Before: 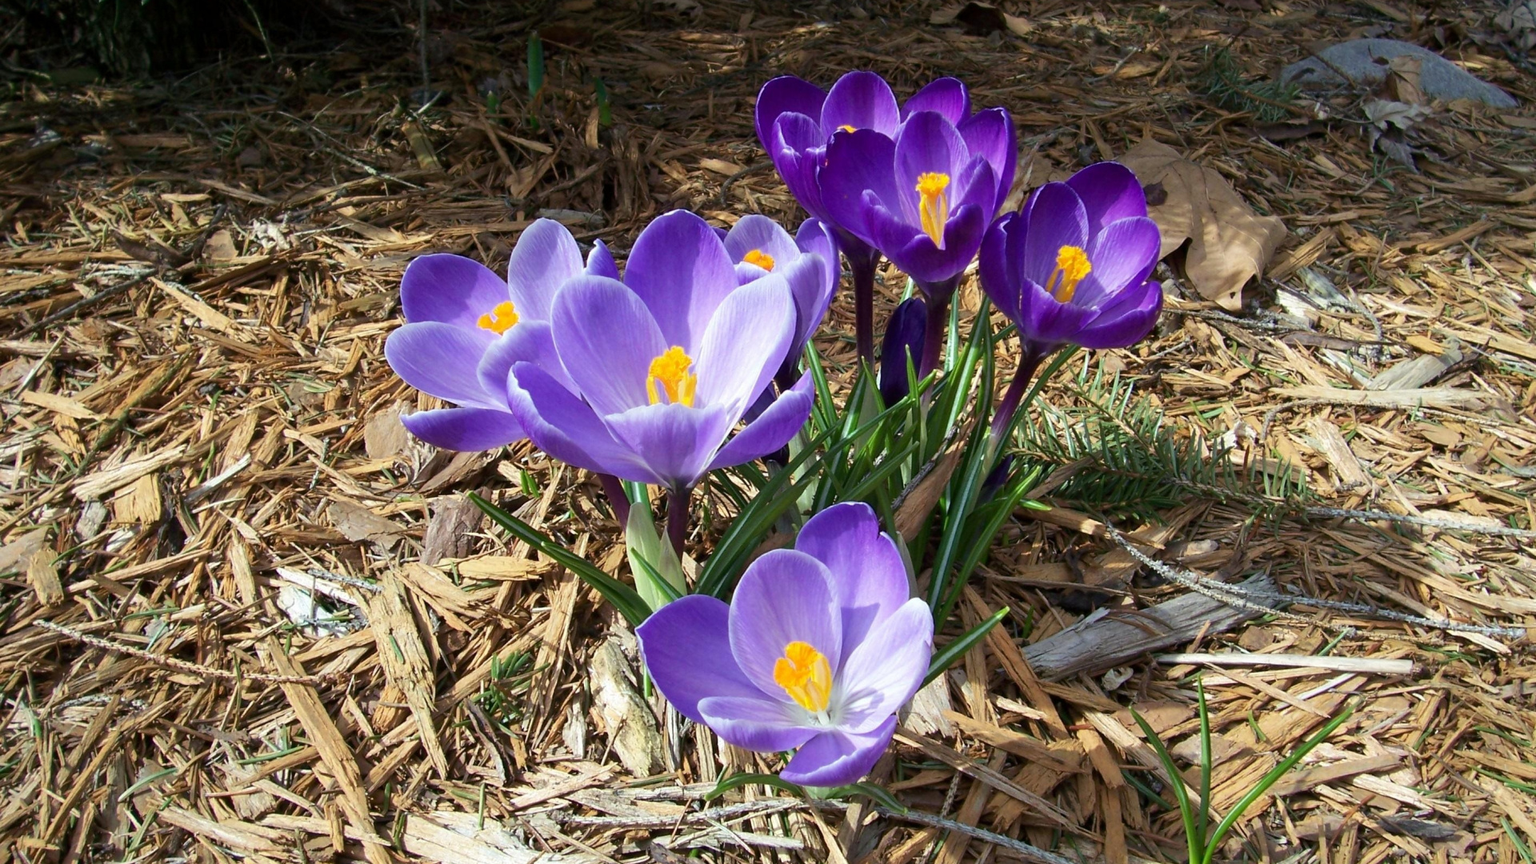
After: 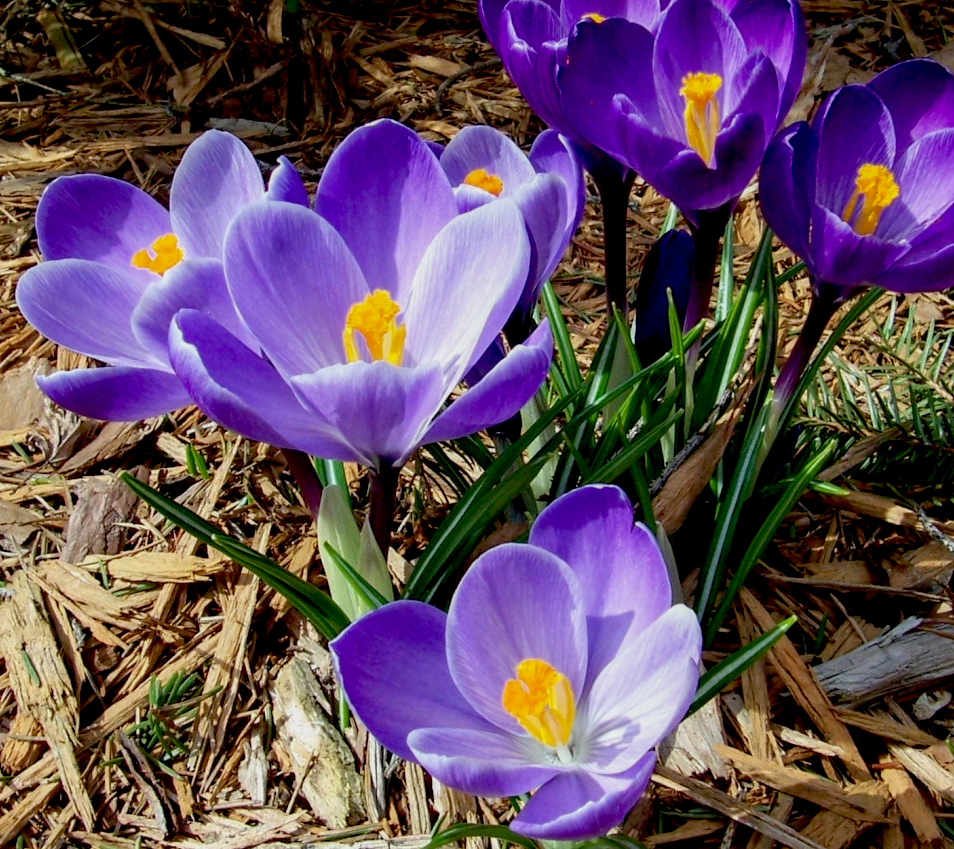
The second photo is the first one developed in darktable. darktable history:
crop and rotate: angle 0.015°, left 24.239%, top 13.248%, right 26.037%, bottom 8.043%
local contrast: detail 109%
exposure: black level correction 0.029, exposure -0.078 EV, compensate highlight preservation false
